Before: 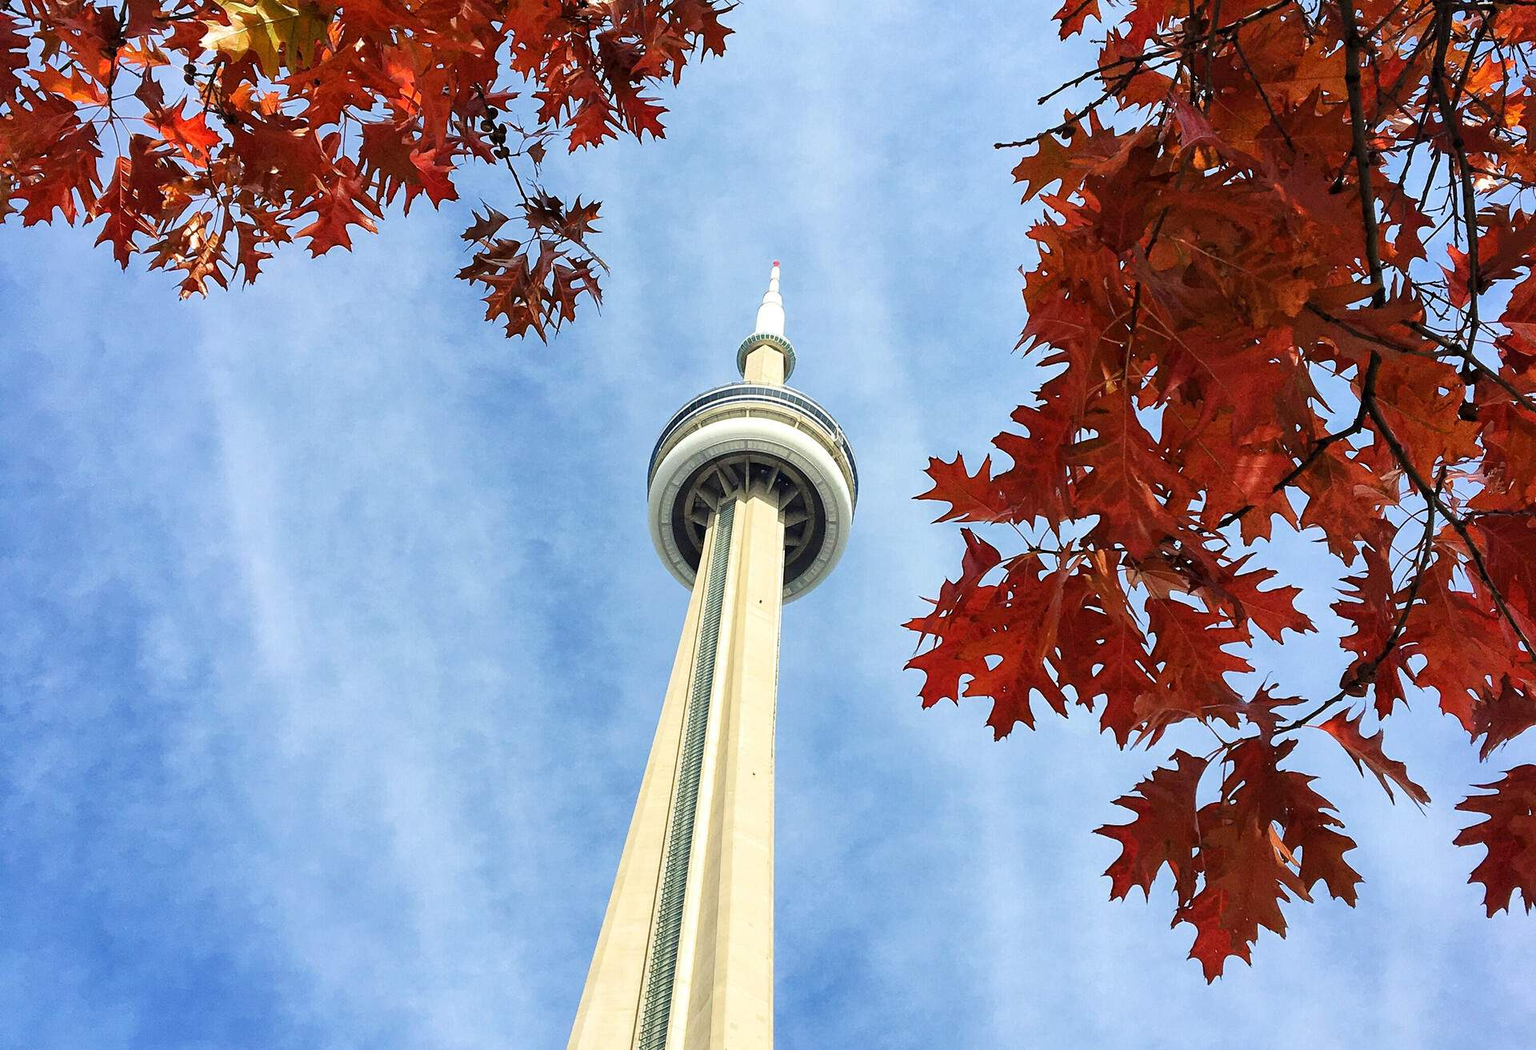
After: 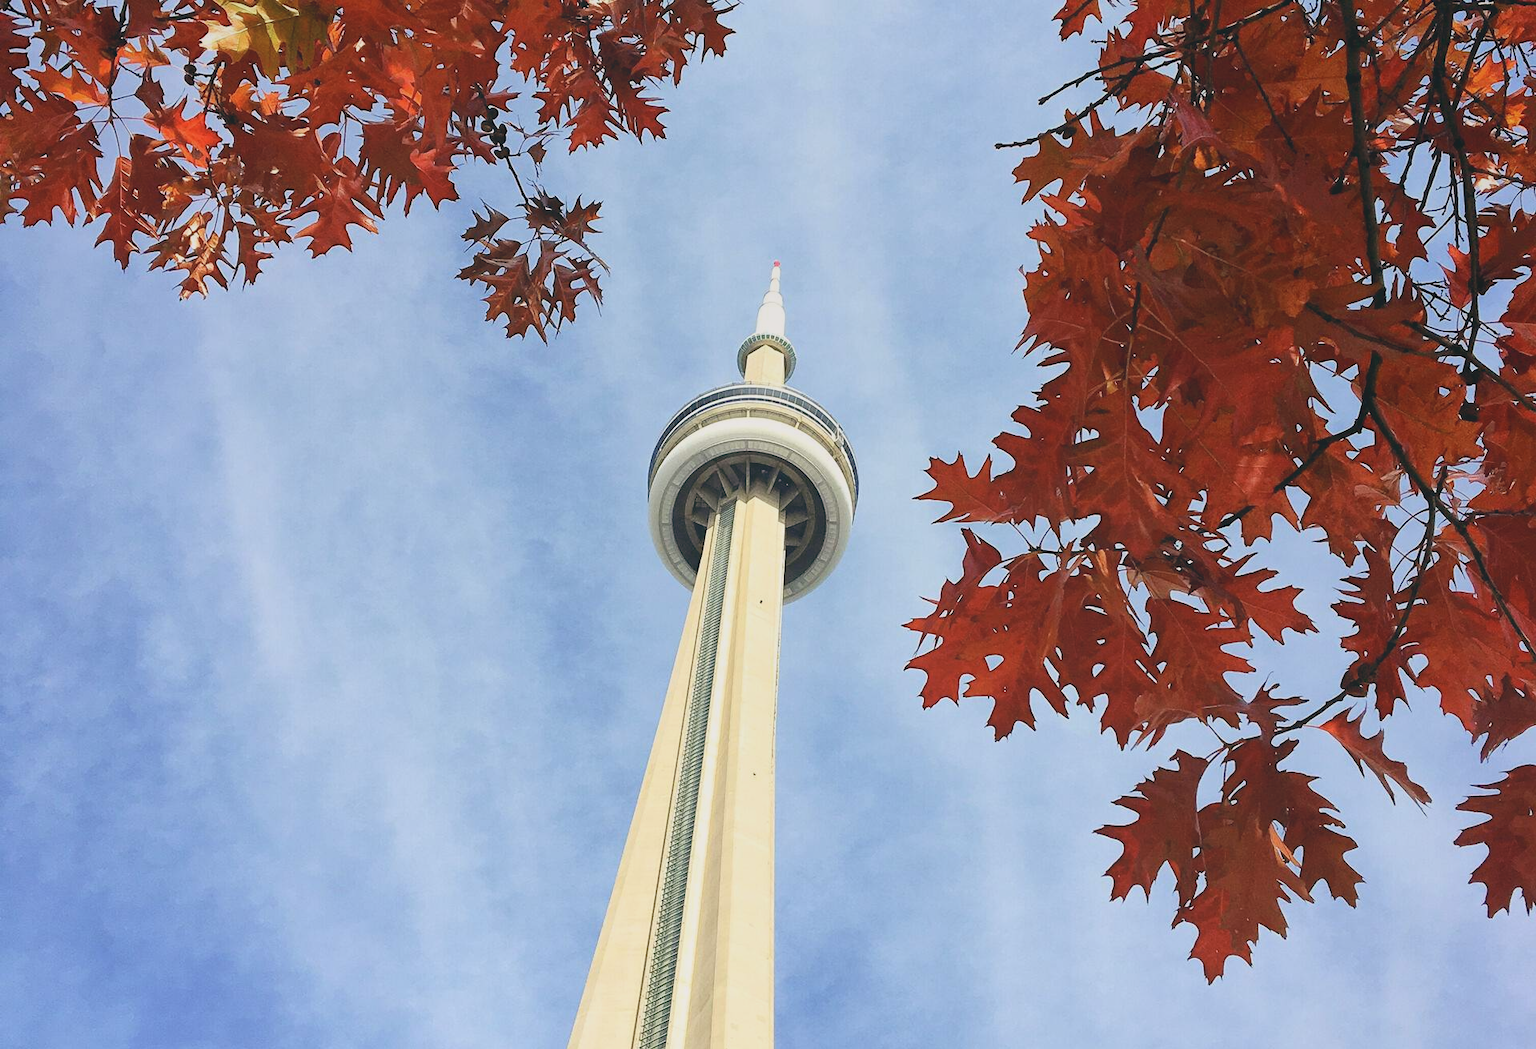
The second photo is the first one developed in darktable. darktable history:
local contrast: detail 70%
color balance: lift [1, 0.998, 1.001, 1.002], gamma [1, 1.02, 1, 0.98], gain [1, 1.02, 1.003, 0.98]
contrast brightness saturation: contrast 0.11, saturation -0.17
